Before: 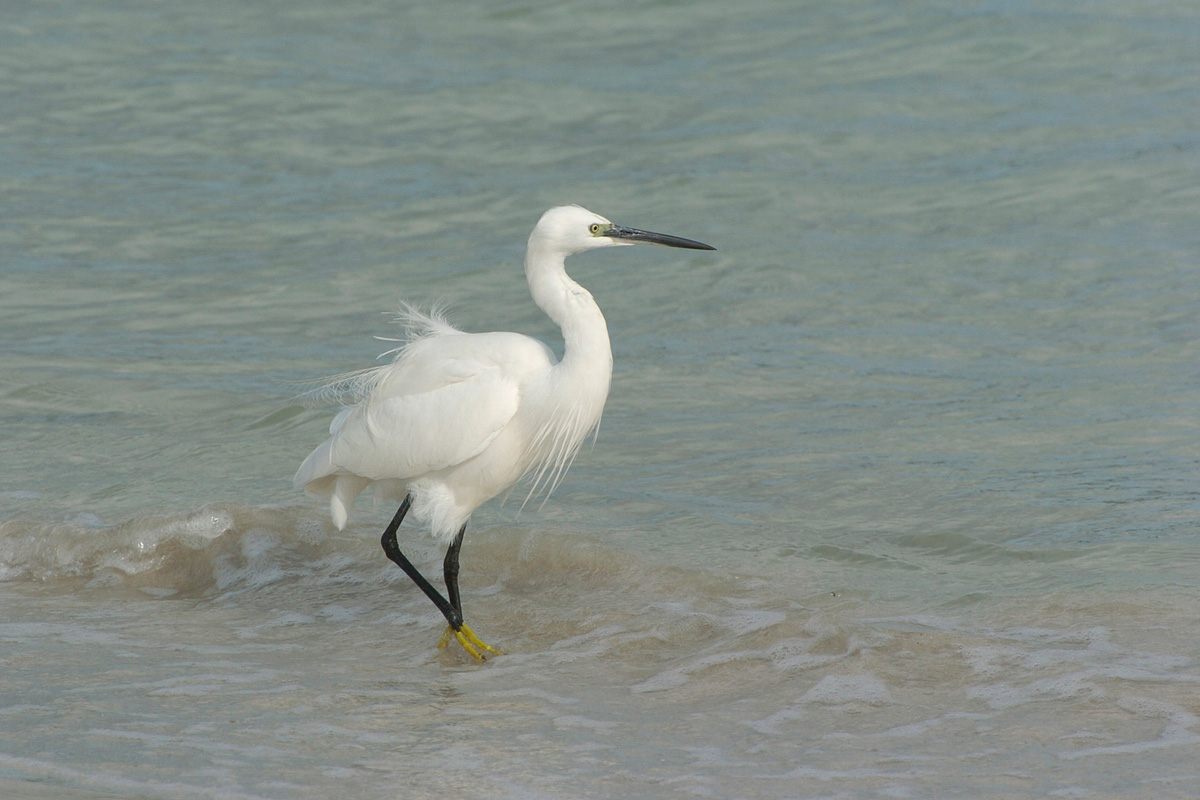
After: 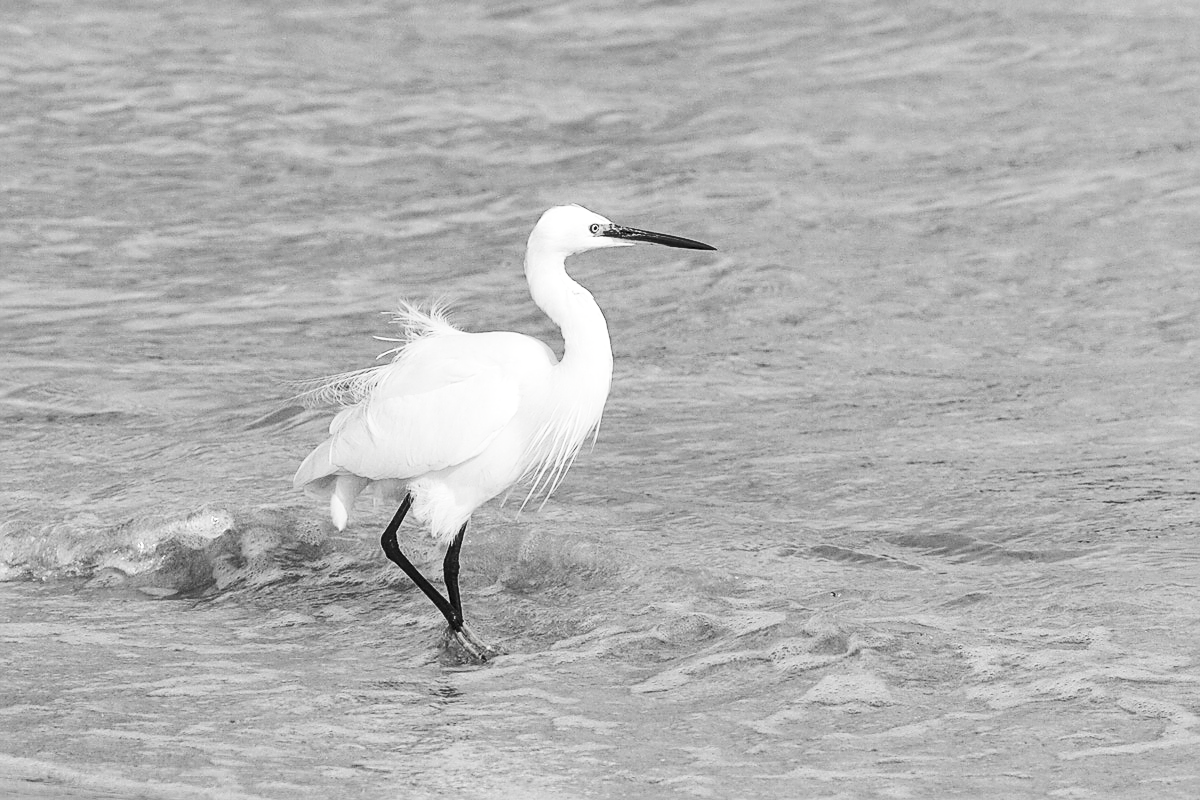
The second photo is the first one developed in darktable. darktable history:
sharpen: on, module defaults
local contrast: on, module defaults
tone equalizer: on, module defaults
shadows and highlights: shadows 43.7, white point adjustment -1.56, soften with gaussian
color zones: curves: ch1 [(0.29, 0.492) (0.373, 0.185) (0.509, 0.481)]; ch2 [(0.25, 0.462) (0.749, 0.457)], mix 101.11%
contrast brightness saturation: contrast 0.545, brightness 0.49, saturation -0.982
